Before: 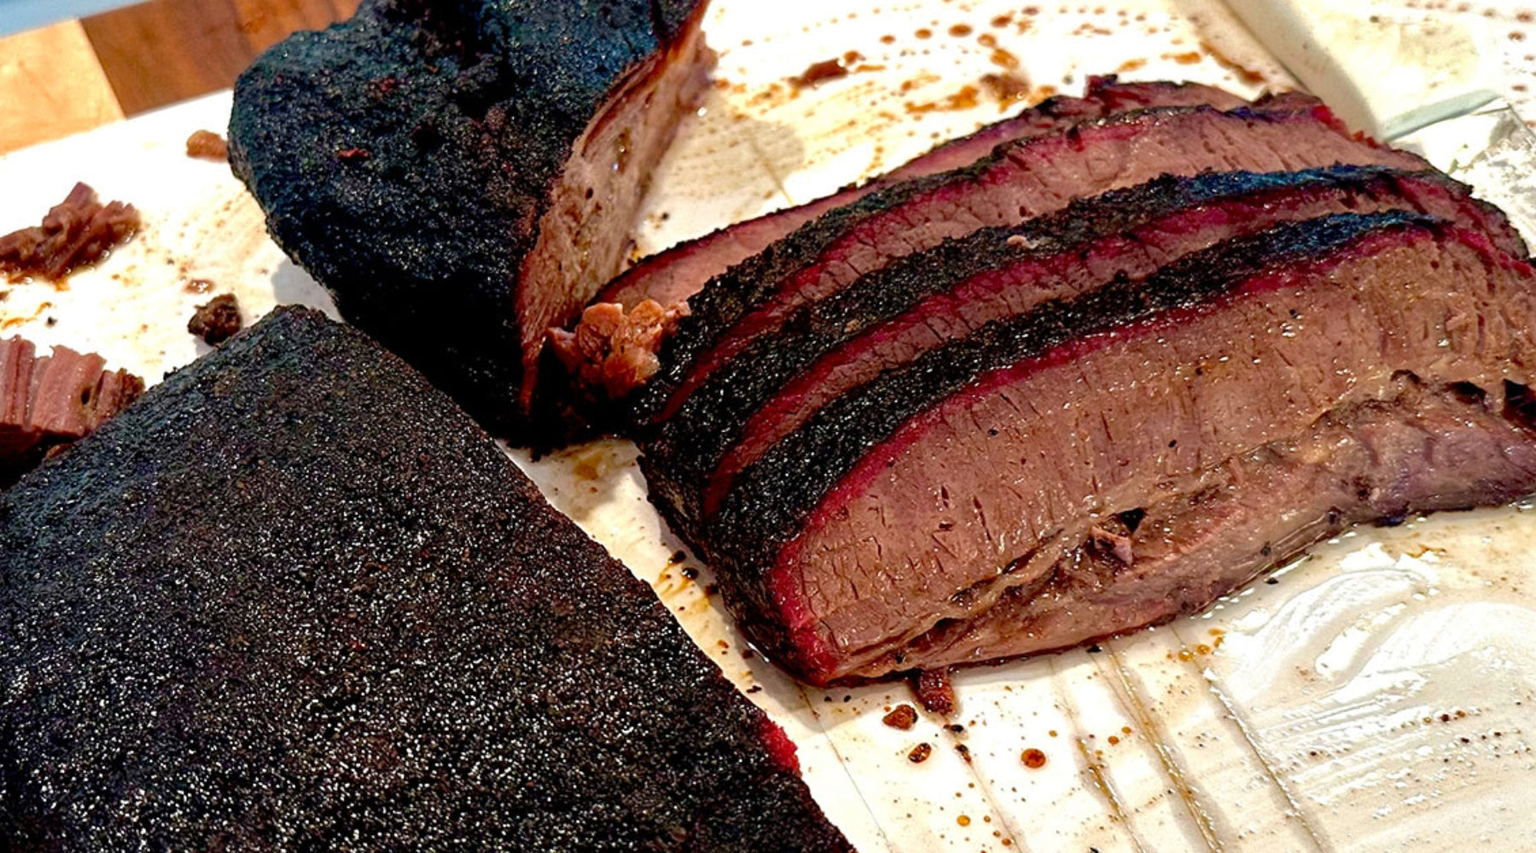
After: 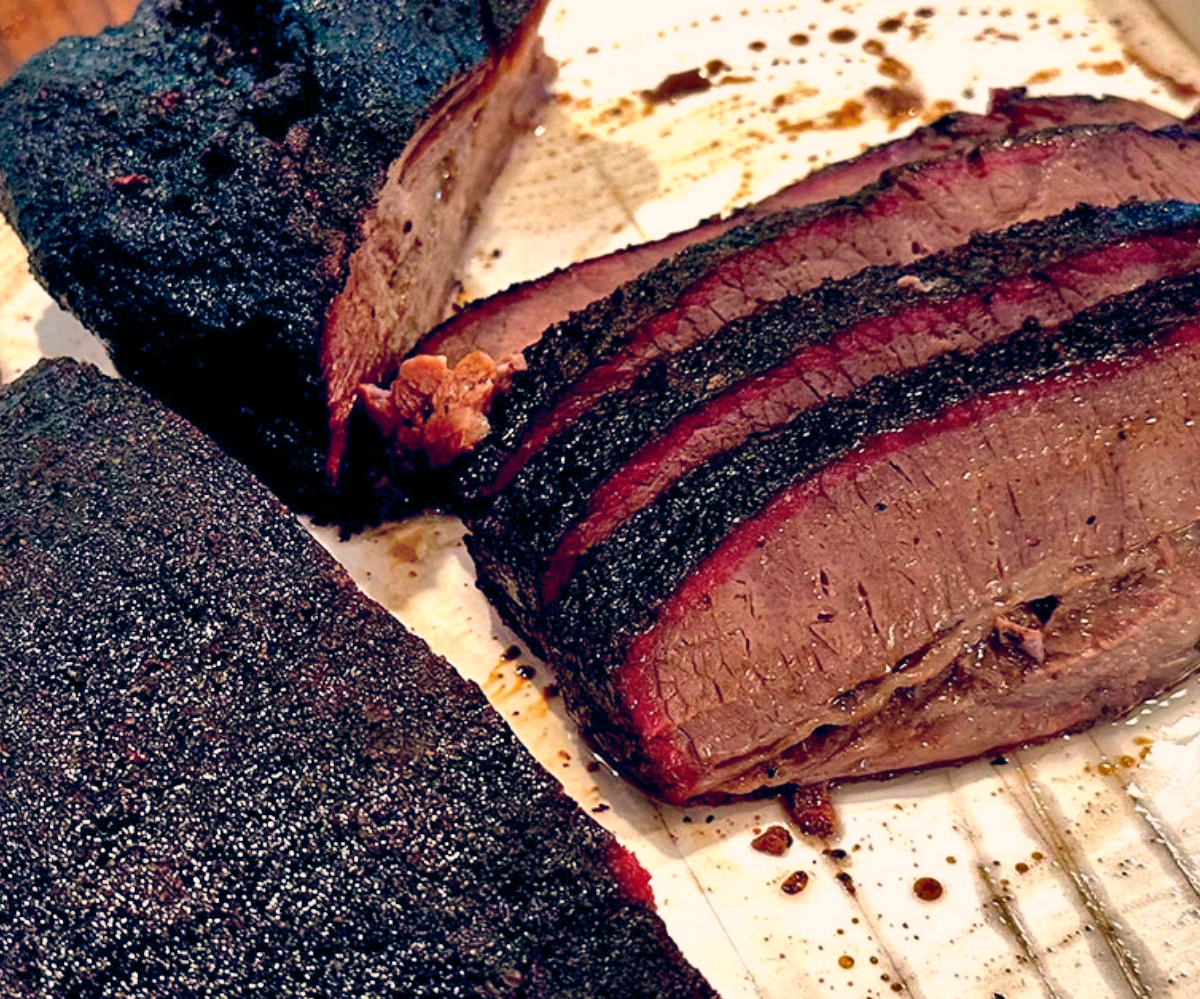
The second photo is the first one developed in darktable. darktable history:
crop and rotate: left 15.754%, right 17.579%
shadows and highlights: highlights color adjustment 0%, low approximation 0.01, soften with gaussian
color balance rgb: shadows lift › hue 87.51°, highlights gain › chroma 3.21%, highlights gain › hue 55.1°, global offset › chroma 0.15%, global offset › hue 253.66°, linear chroma grading › global chroma 0.5%
